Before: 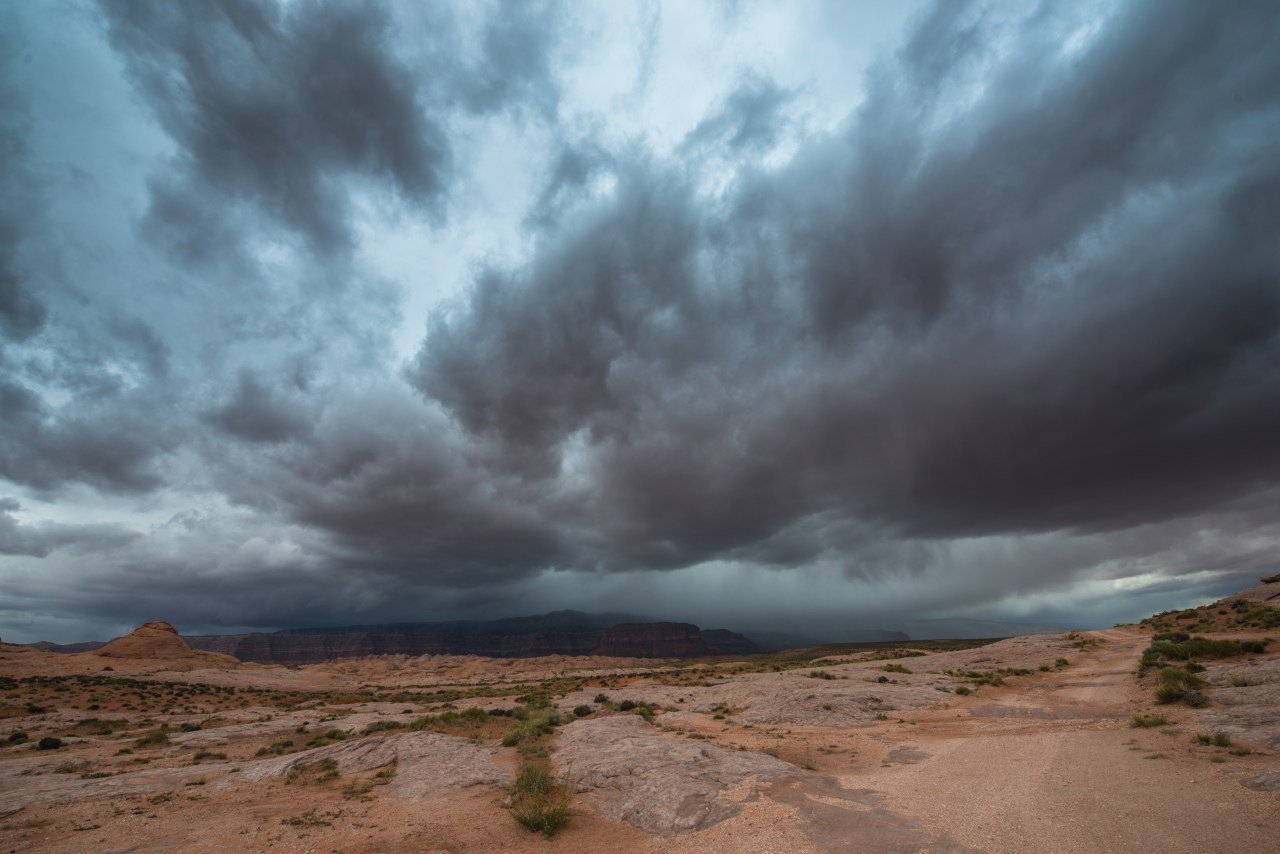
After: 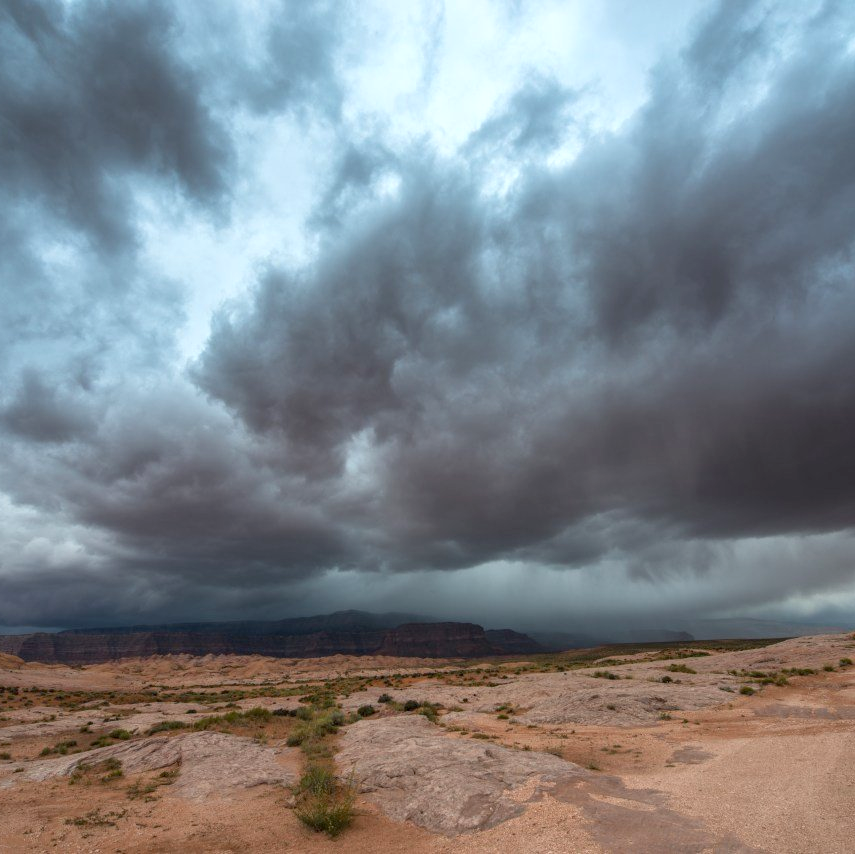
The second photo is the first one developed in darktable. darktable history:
crop: left 16.909%, right 16.246%
exposure: black level correction 0.003, exposure 0.388 EV, compensate highlight preservation false
